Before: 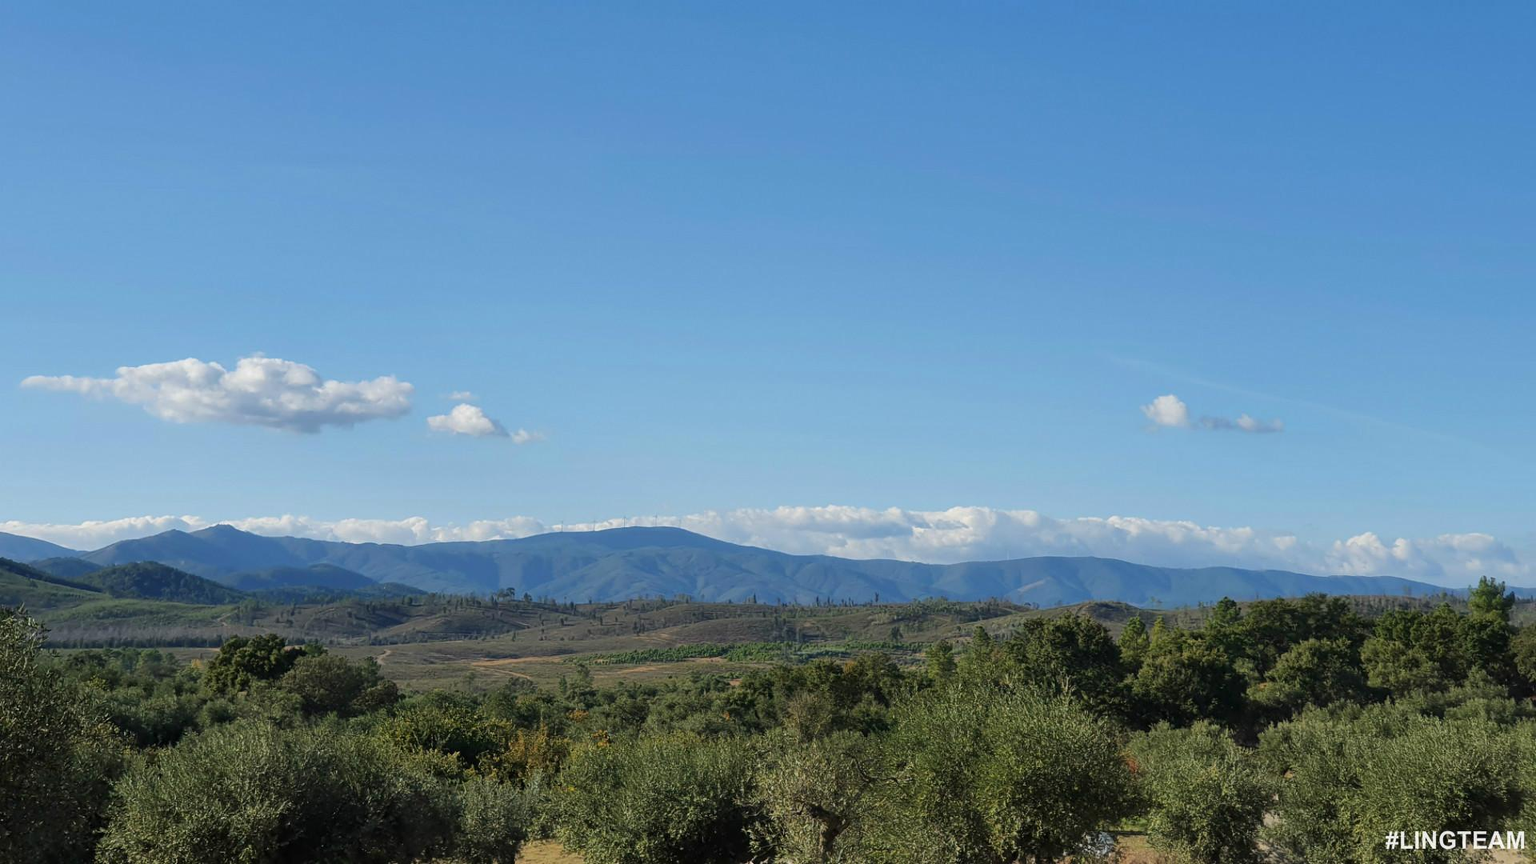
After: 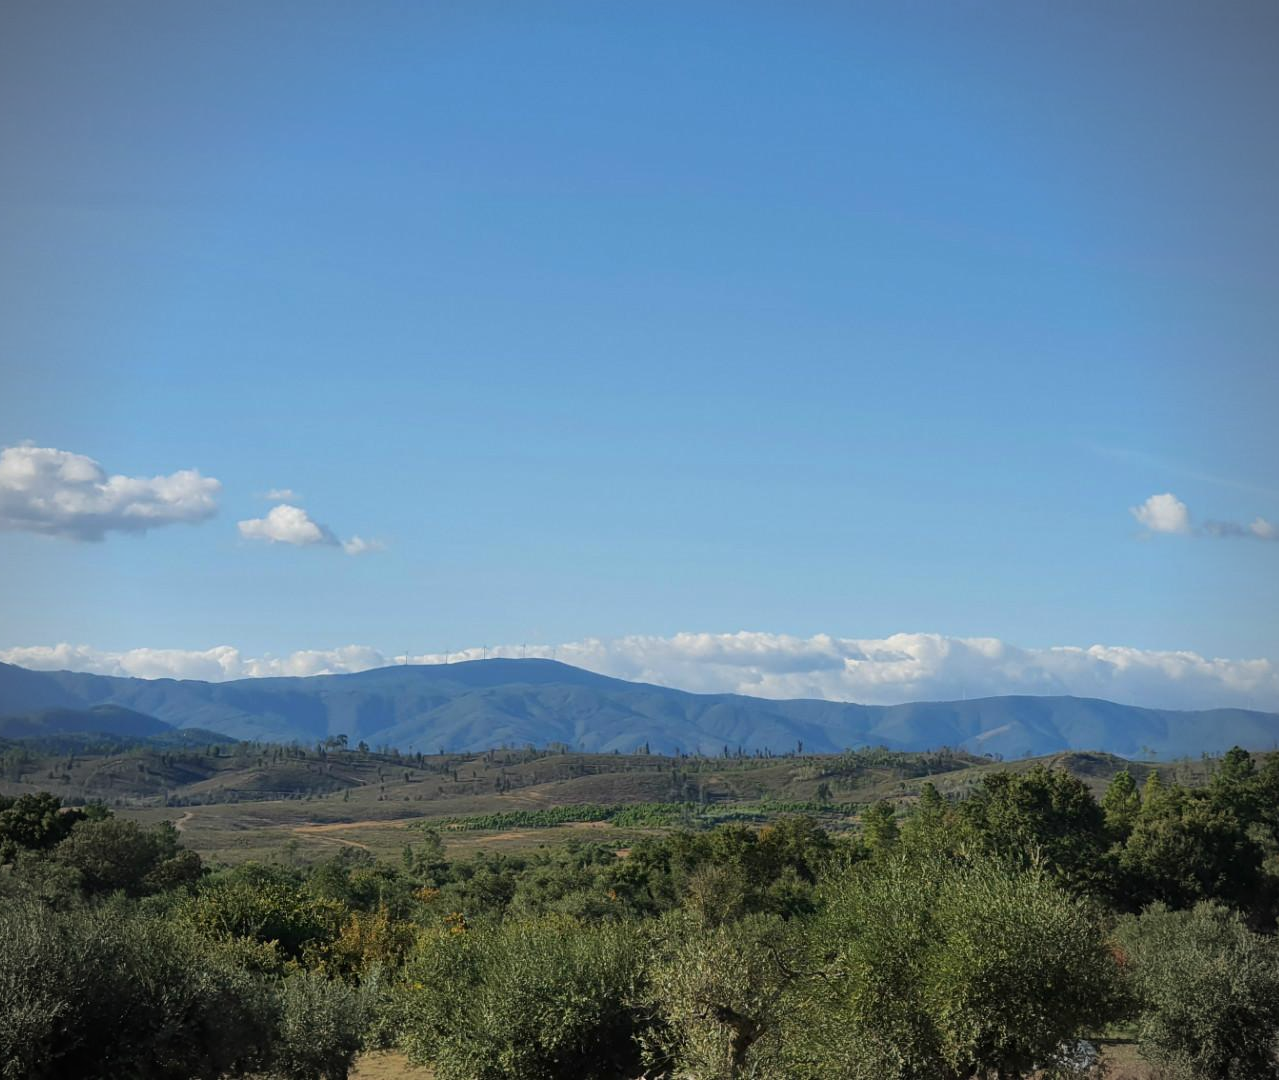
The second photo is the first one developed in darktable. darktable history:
crop: left 15.419%, right 17.914%
vignetting: on, module defaults
